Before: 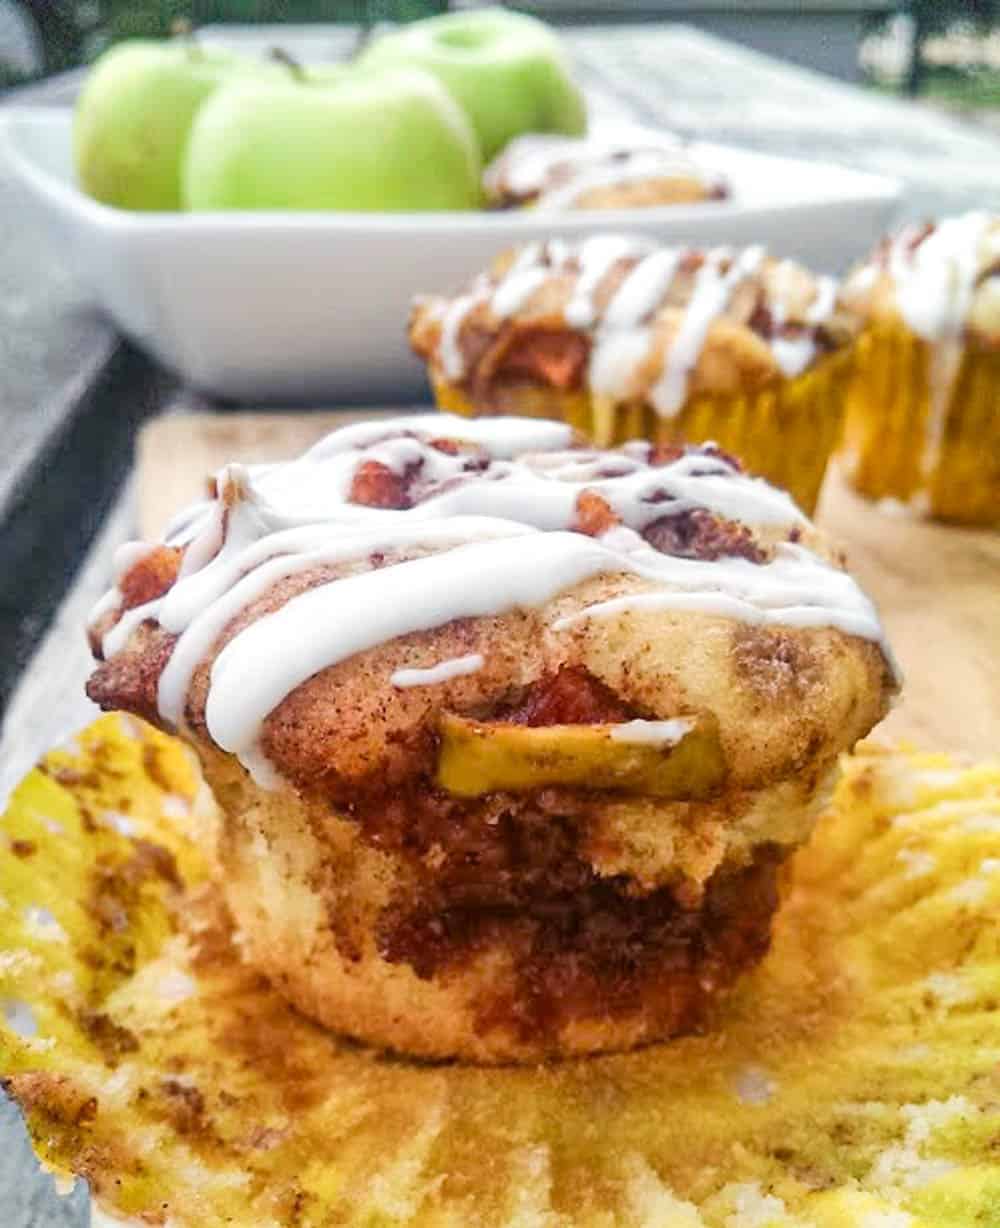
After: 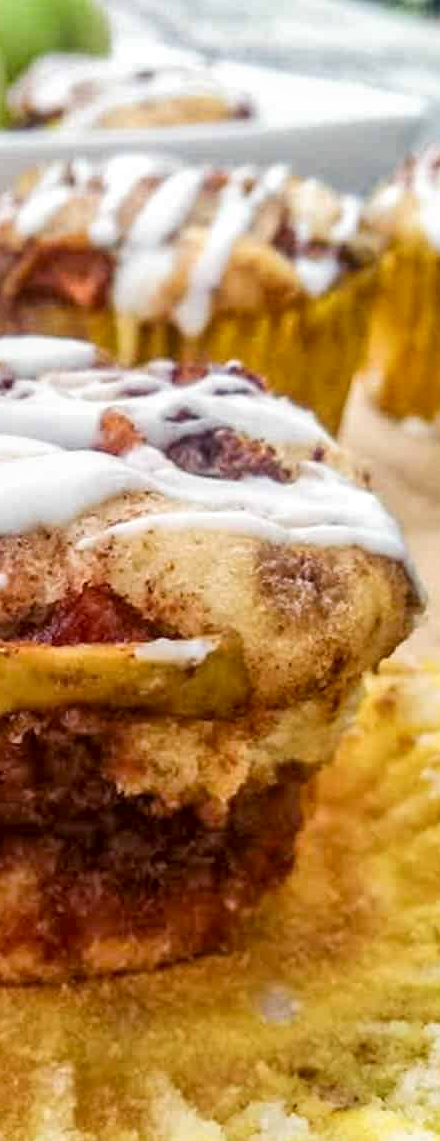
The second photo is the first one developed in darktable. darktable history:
exposure: black level correction 0.002, exposure -0.1 EV, compensate highlight preservation false
crop: left 47.628%, top 6.643%, right 7.874%
local contrast: on, module defaults
